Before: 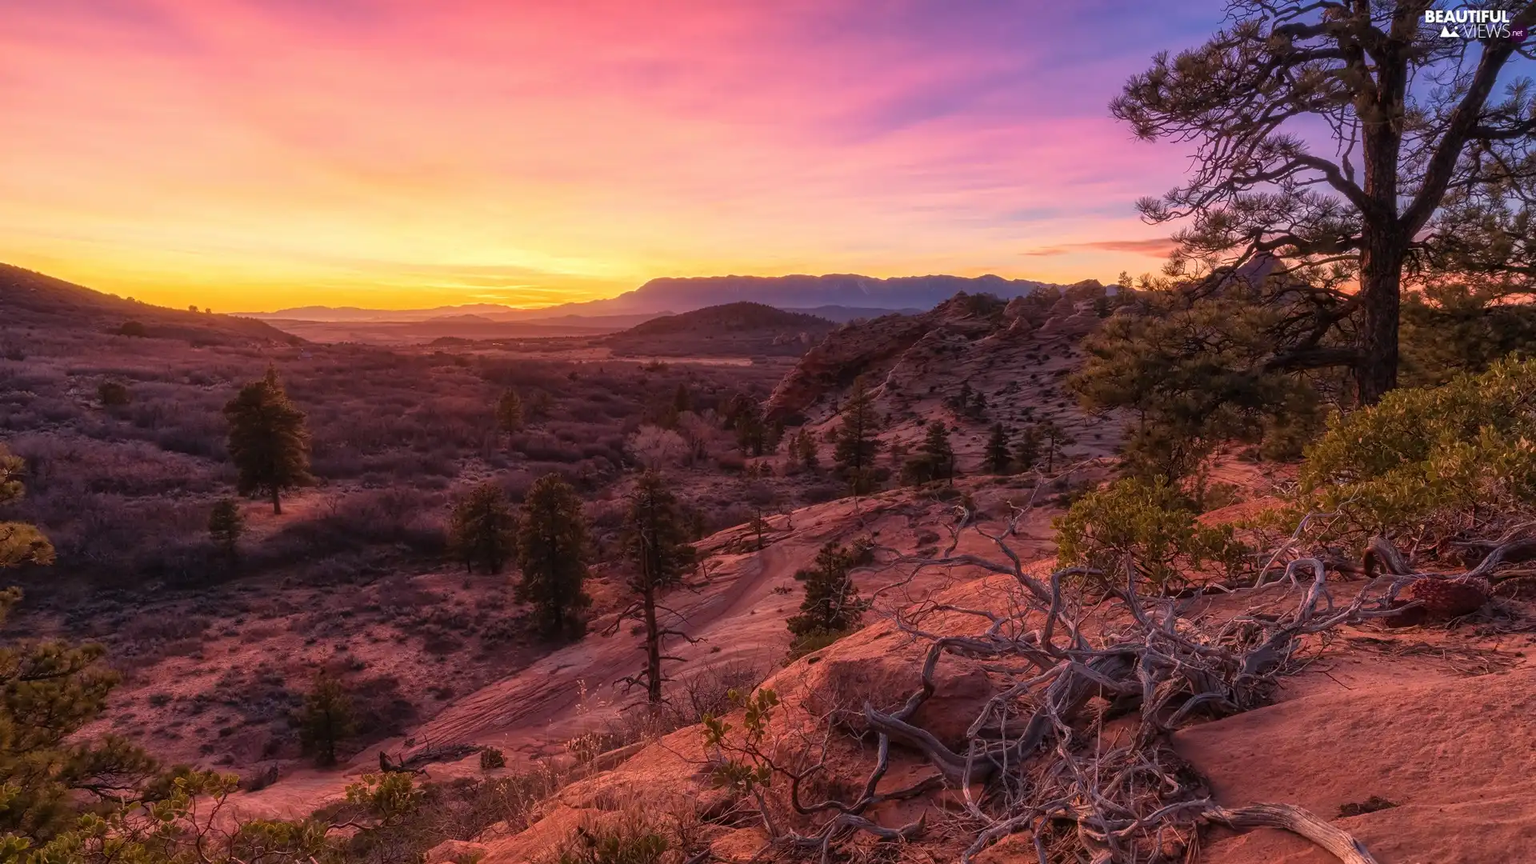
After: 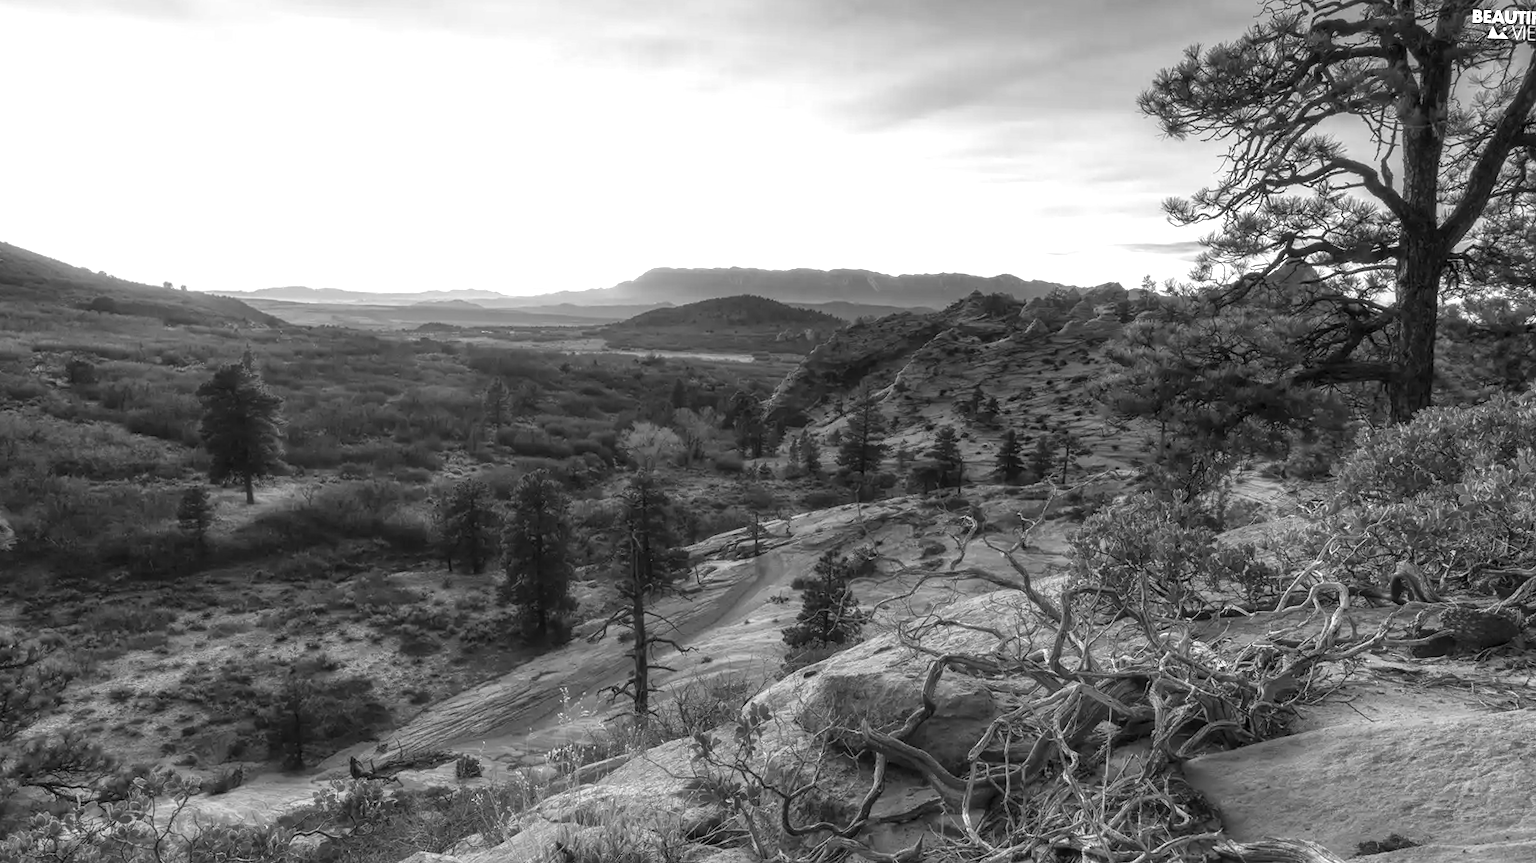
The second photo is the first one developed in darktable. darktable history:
exposure: black level correction 0, exposure 1.2 EV, compensate exposure bias true, compensate highlight preservation false
monochrome: on, module defaults
crop and rotate: angle -1.69°
local contrast: highlights 61%, shadows 106%, detail 107%, midtone range 0.529
